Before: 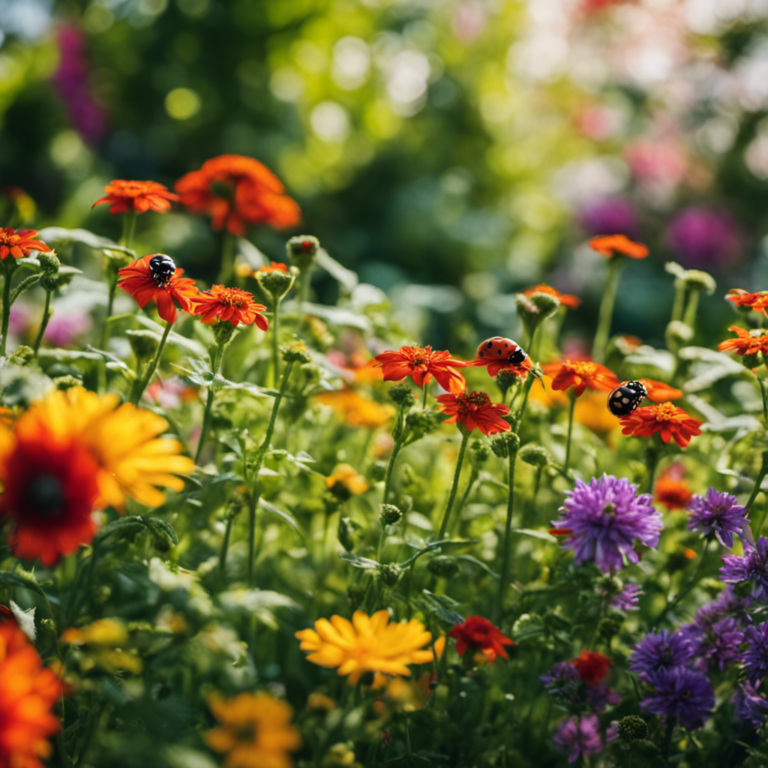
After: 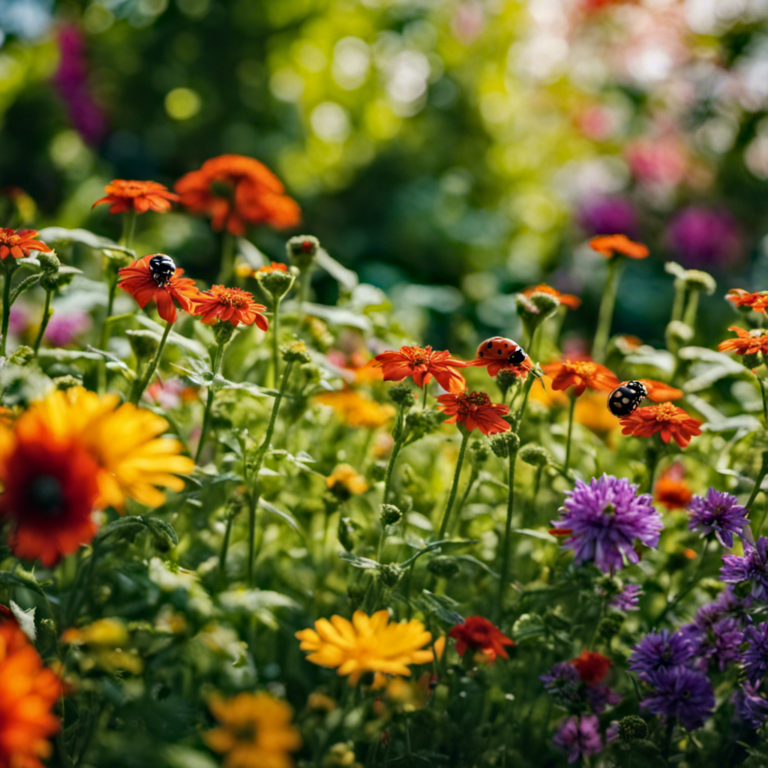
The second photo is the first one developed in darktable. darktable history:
haze removal: strength 0.5, distance 0.43, adaptive false
contrast brightness saturation: saturation -0.086
